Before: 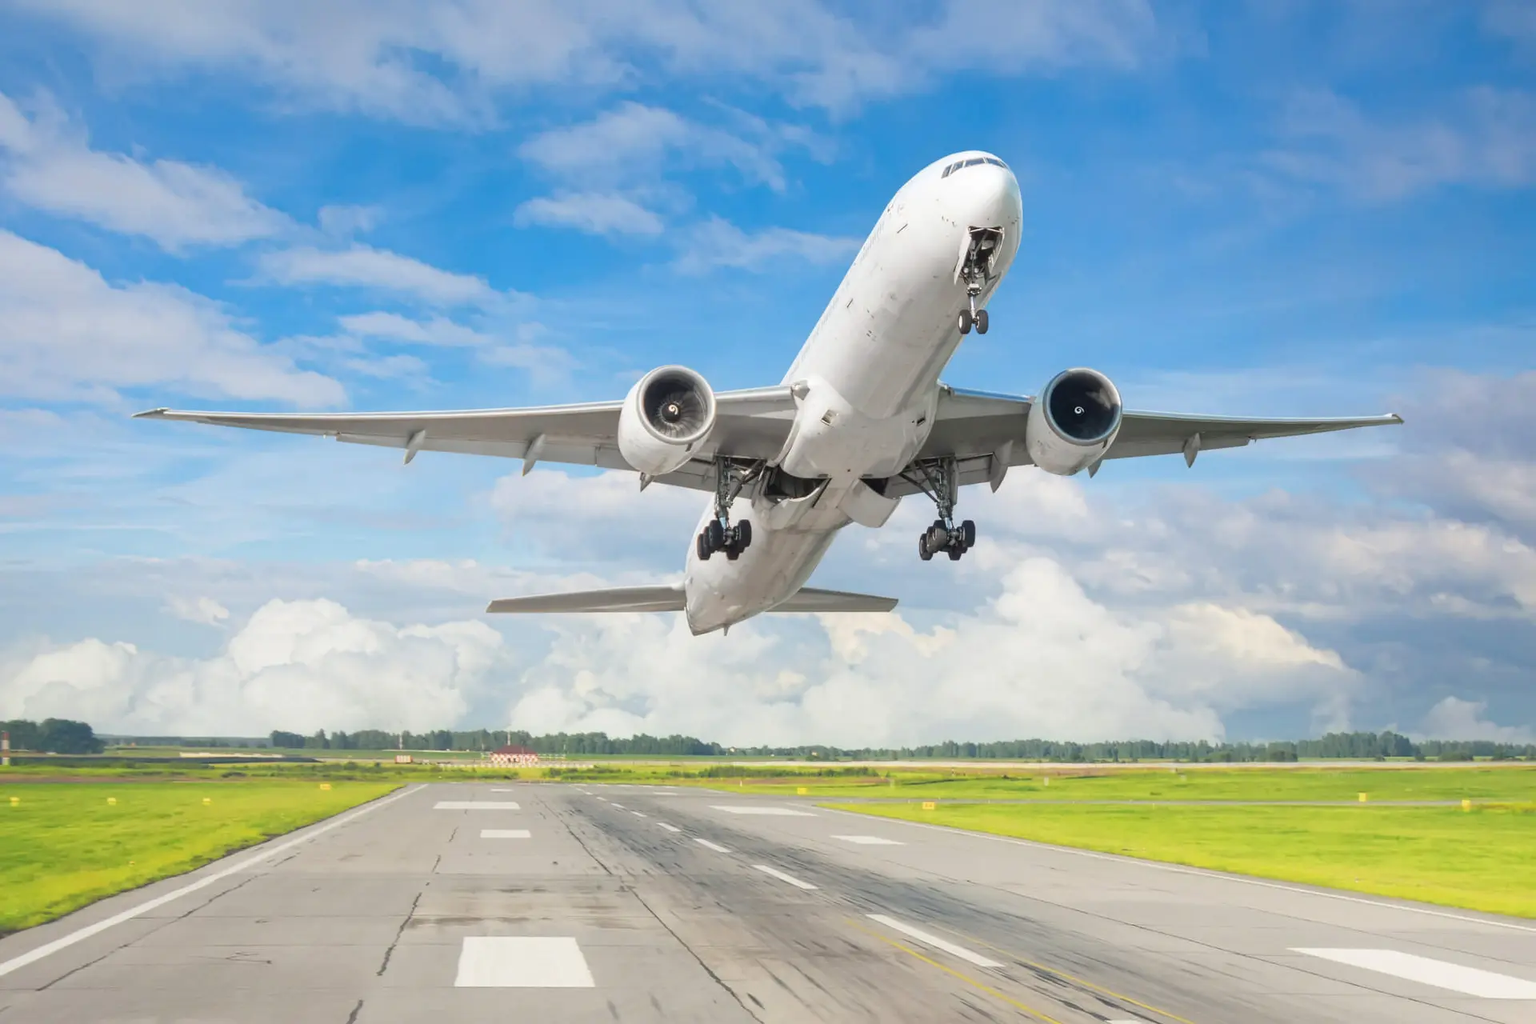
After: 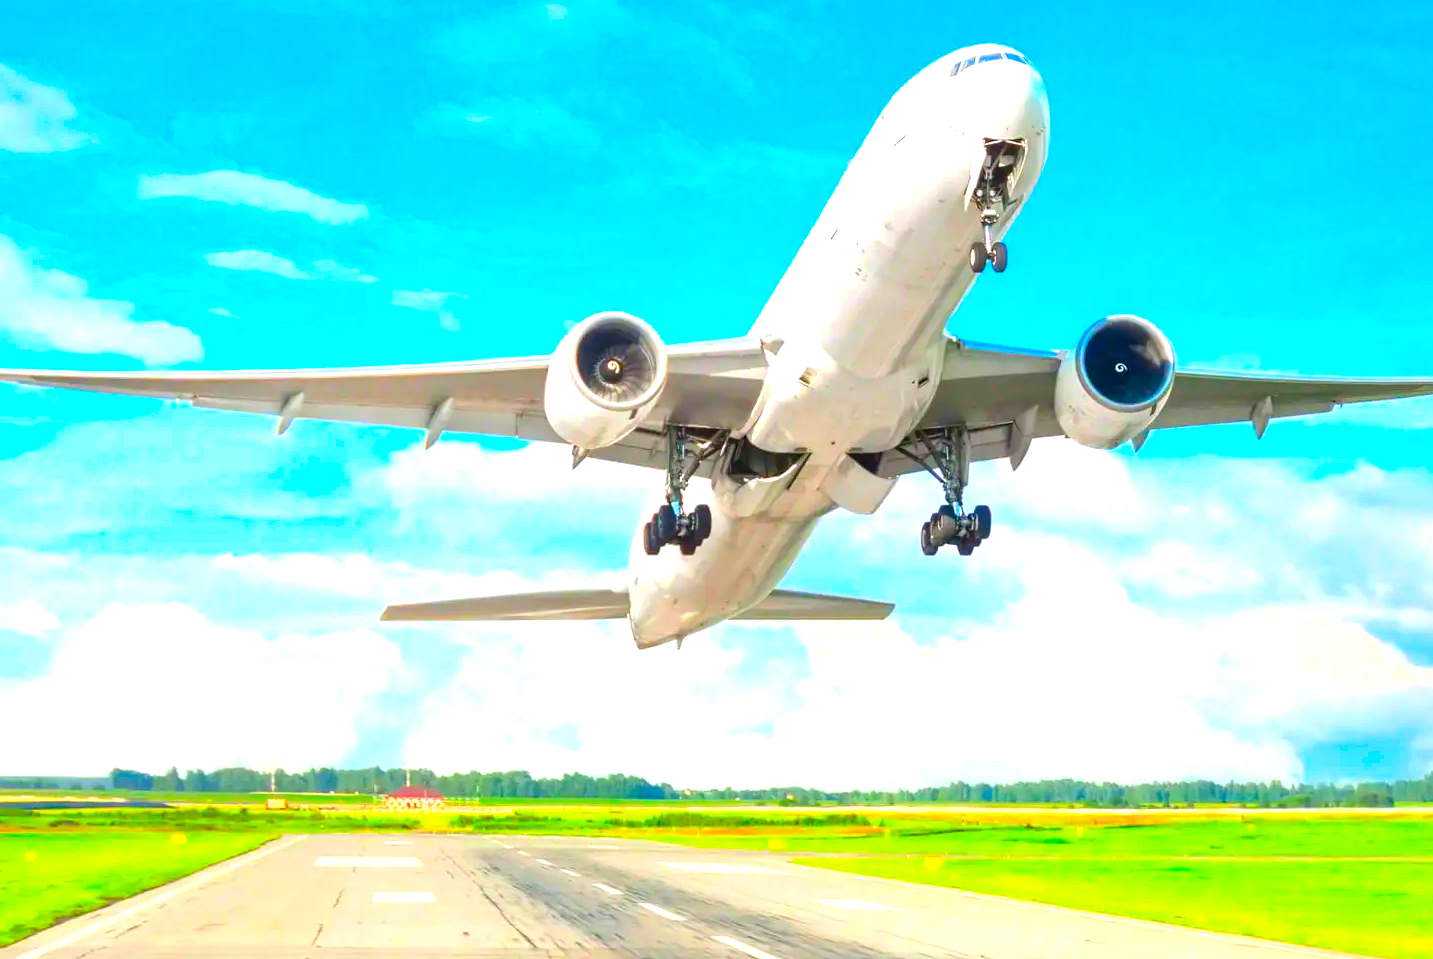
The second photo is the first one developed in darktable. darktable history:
crop and rotate: left 11.892%, top 11.339%, right 13.472%, bottom 13.713%
tone equalizer: -8 EV -0.401 EV, -7 EV -0.409 EV, -6 EV -0.326 EV, -5 EV -0.202 EV, -3 EV 0.188 EV, -2 EV 0.356 EV, -1 EV 0.374 EV, +0 EV 0.406 EV
color correction: highlights b* 0.053, saturation 2.12
exposure: black level correction 0, exposure 0.5 EV, compensate highlight preservation false
contrast brightness saturation: brightness -0.022, saturation 0.34
